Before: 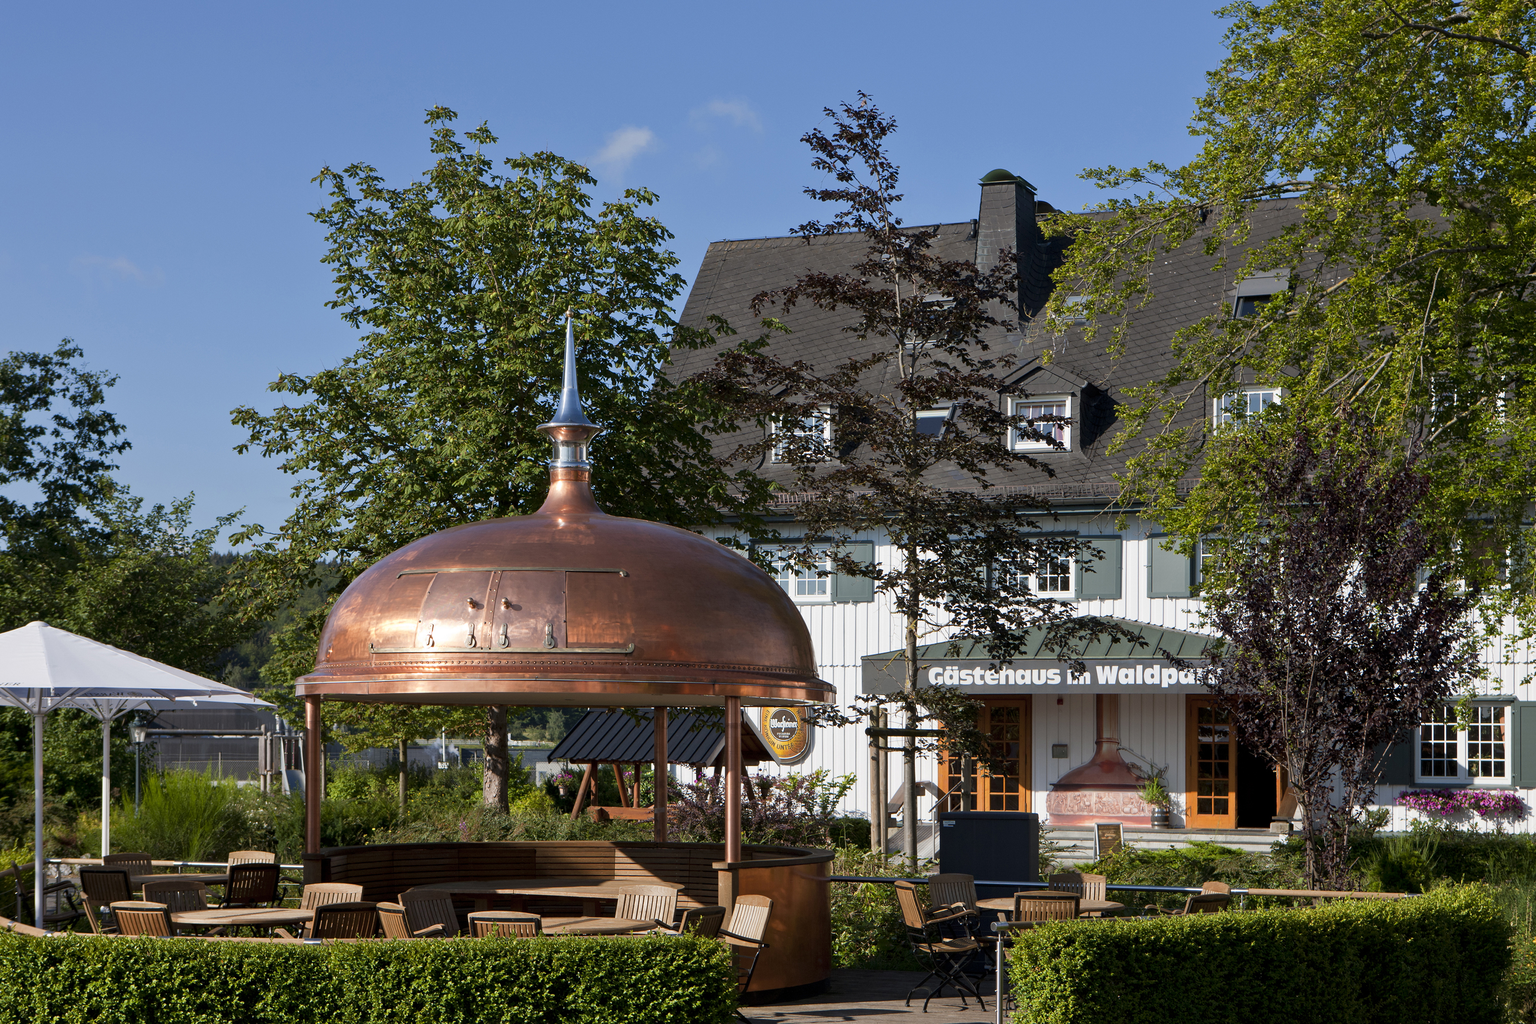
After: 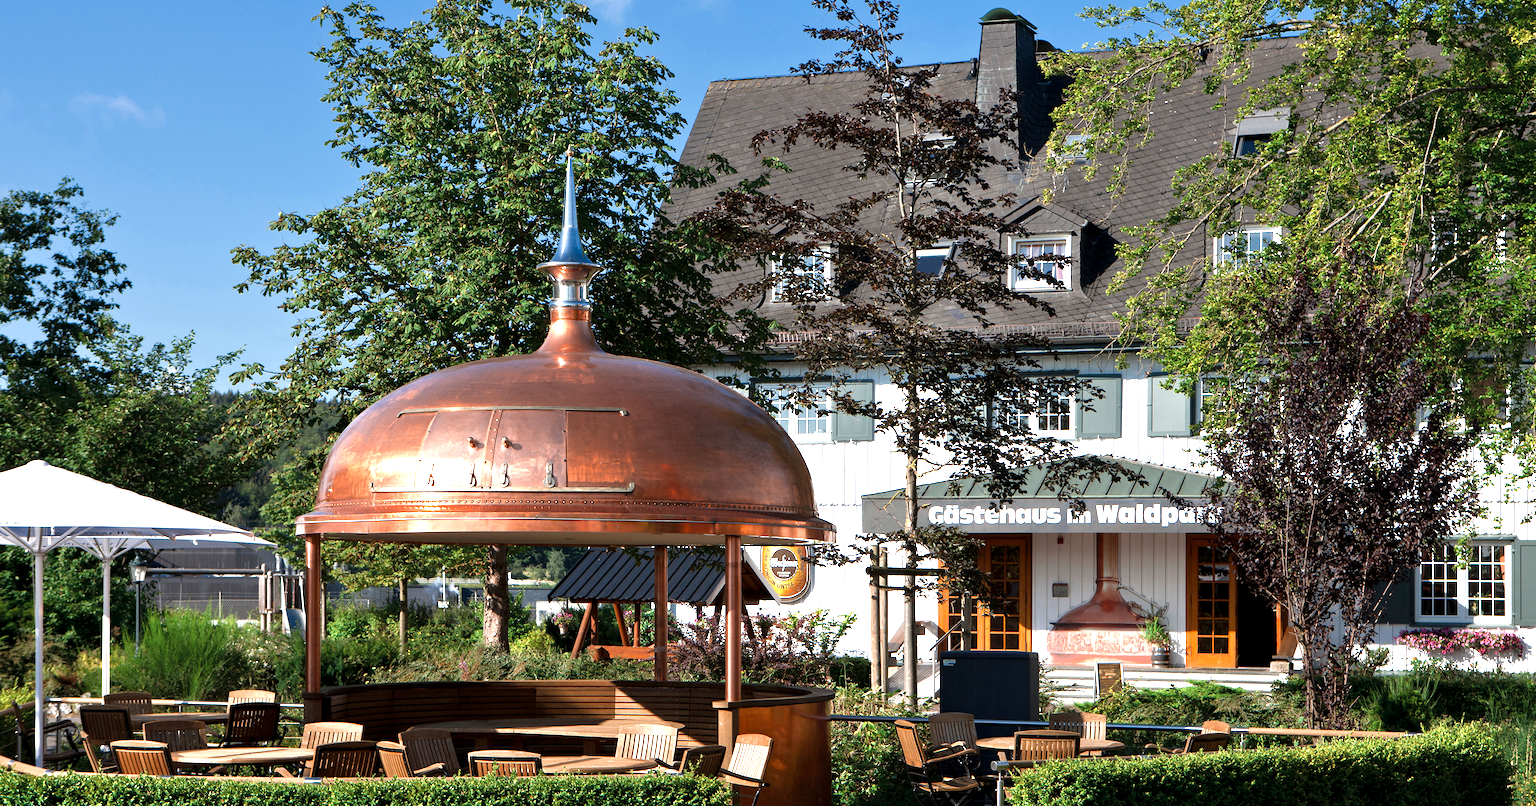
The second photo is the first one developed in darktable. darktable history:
color zones: curves: ch0 [(0, 0.5) (0.125, 0.4) (0.25, 0.5) (0.375, 0.4) (0.5, 0.4) (0.625, 0.35) (0.75, 0.35) (0.875, 0.5)]; ch1 [(0, 0.35) (0.125, 0.45) (0.25, 0.35) (0.375, 0.35) (0.5, 0.35) (0.625, 0.35) (0.75, 0.45) (0.875, 0.35)]; ch2 [(0, 0.6) (0.125, 0.5) (0.25, 0.5) (0.375, 0.6) (0.5, 0.6) (0.625, 0.5) (0.75, 0.5) (0.875, 0.5)]
white balance: red 1, blue 1
levels: levels [0, 0.352, 0.703]
crop and rotate: top 15.774%, bottom 5.506%
